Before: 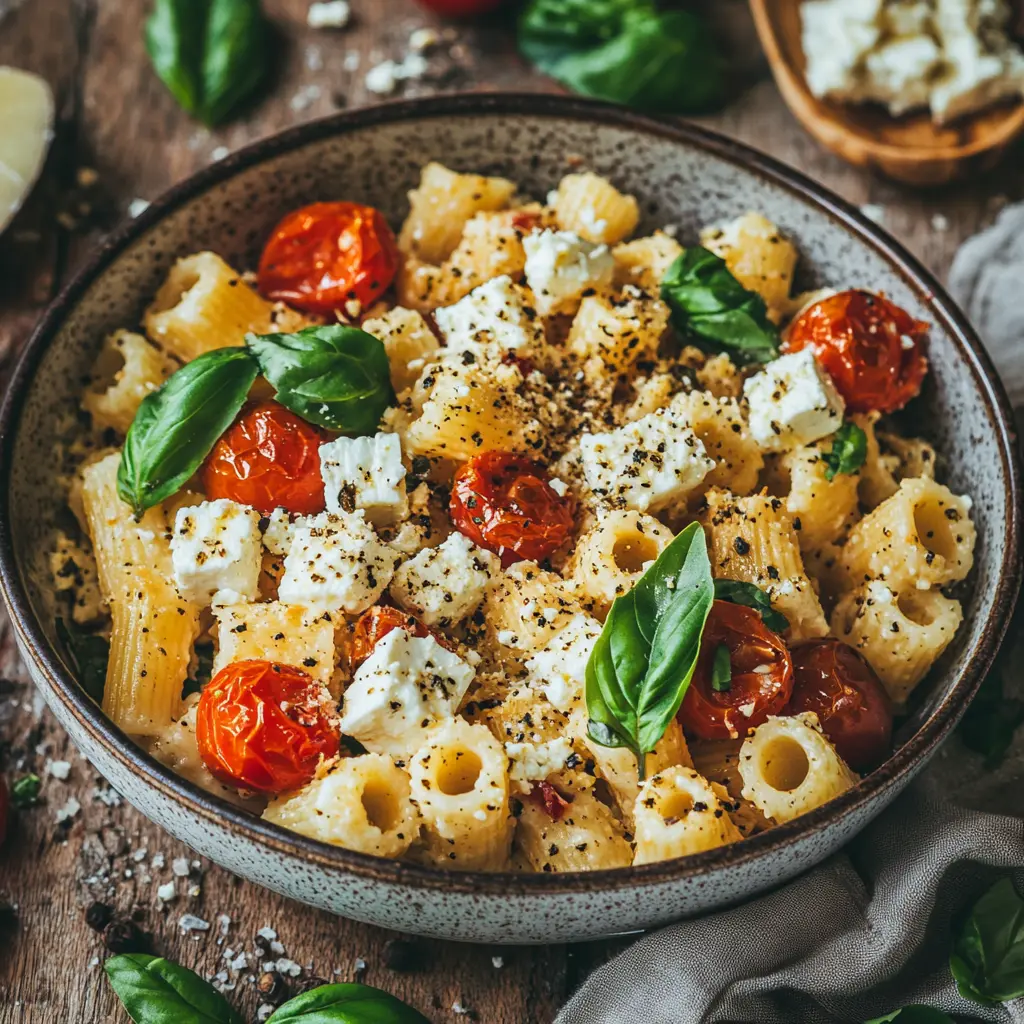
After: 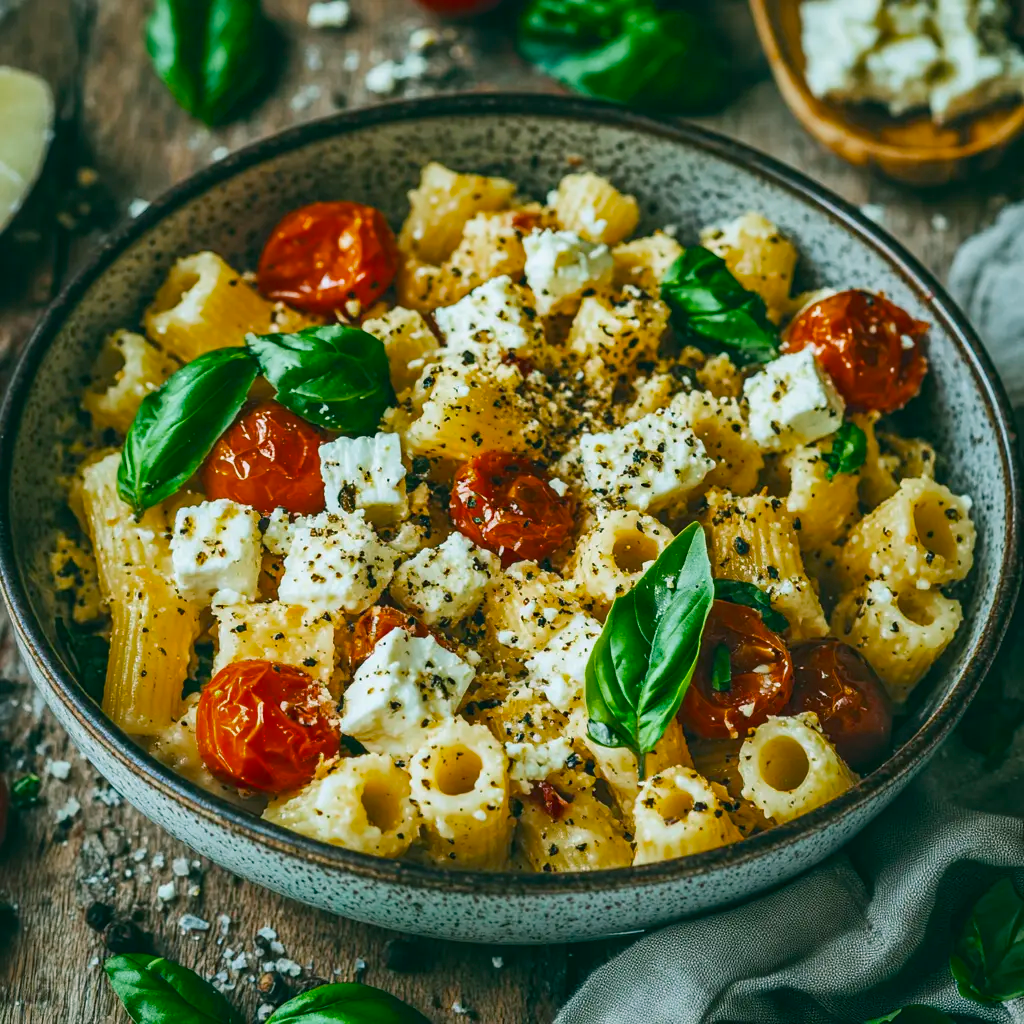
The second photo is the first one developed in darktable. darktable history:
color balance rgb: power › chroma 2.125%, power › hue 166.01°, perceptual saturation grading › global saturation 17.912%, saturation formula JzAzBz (2021)
